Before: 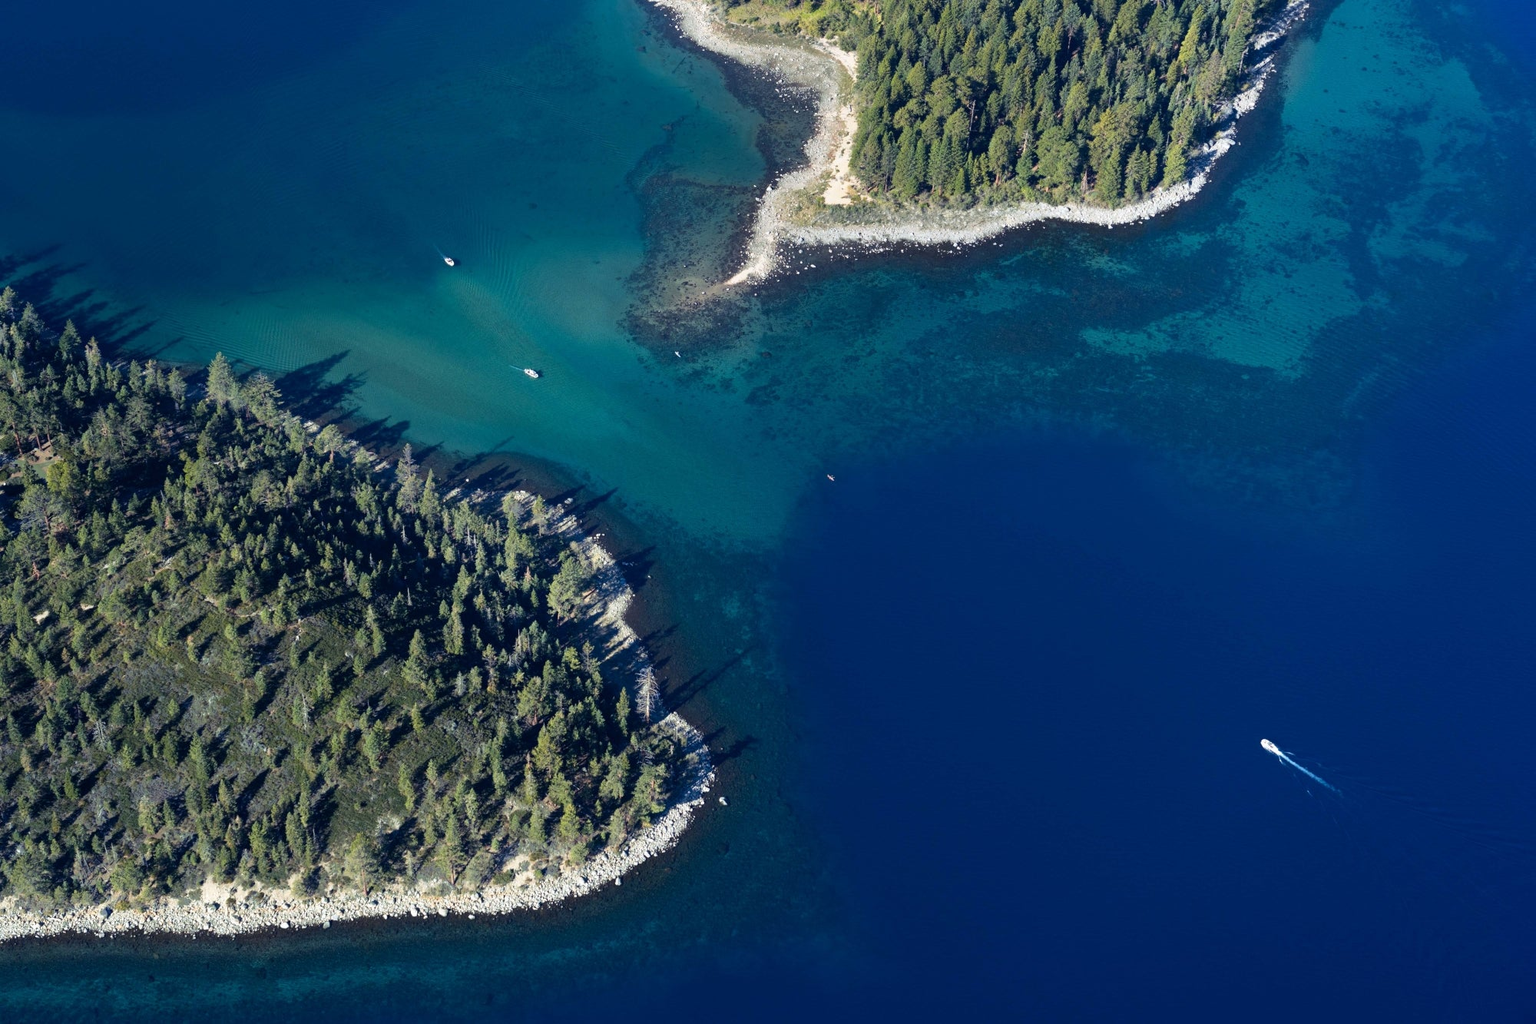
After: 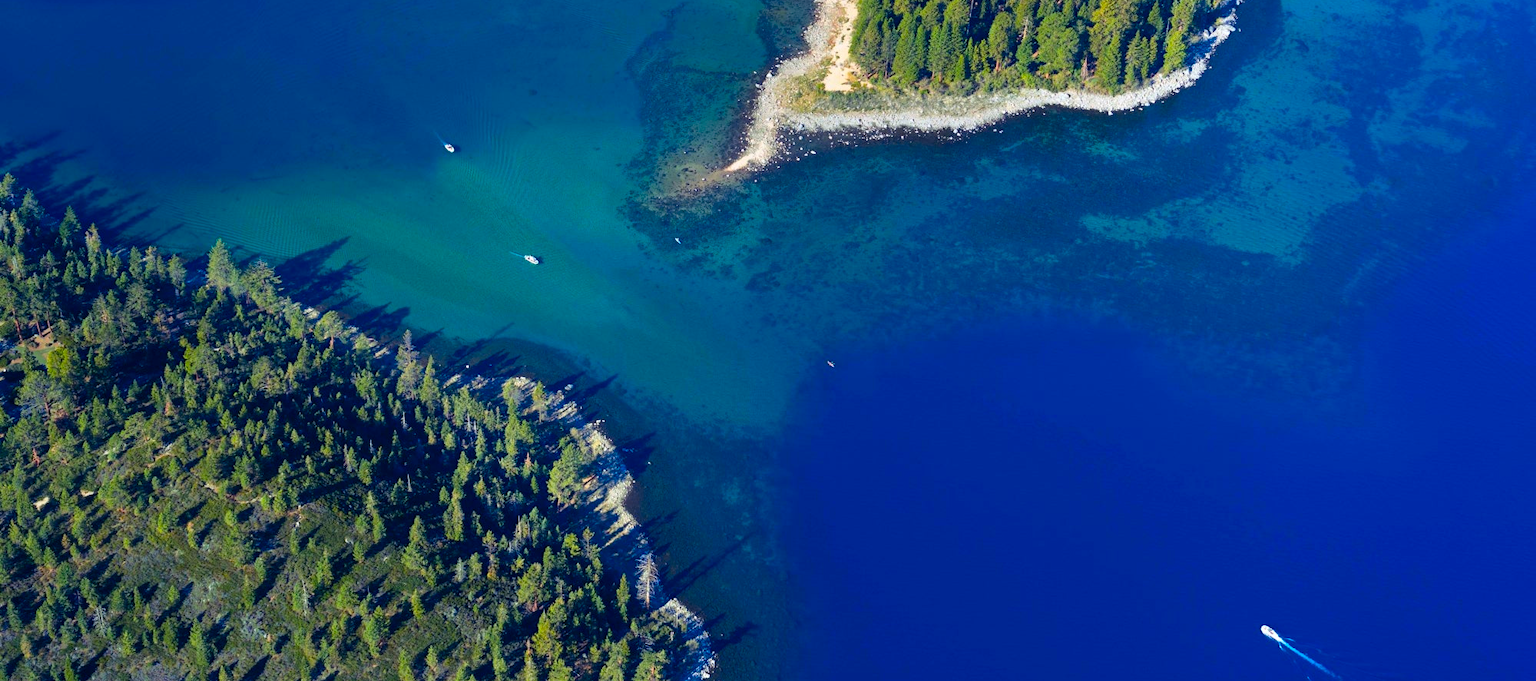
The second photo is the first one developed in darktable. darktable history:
crop: top 11.166%, bottom 22.168%
color correction: saturation 1.8
